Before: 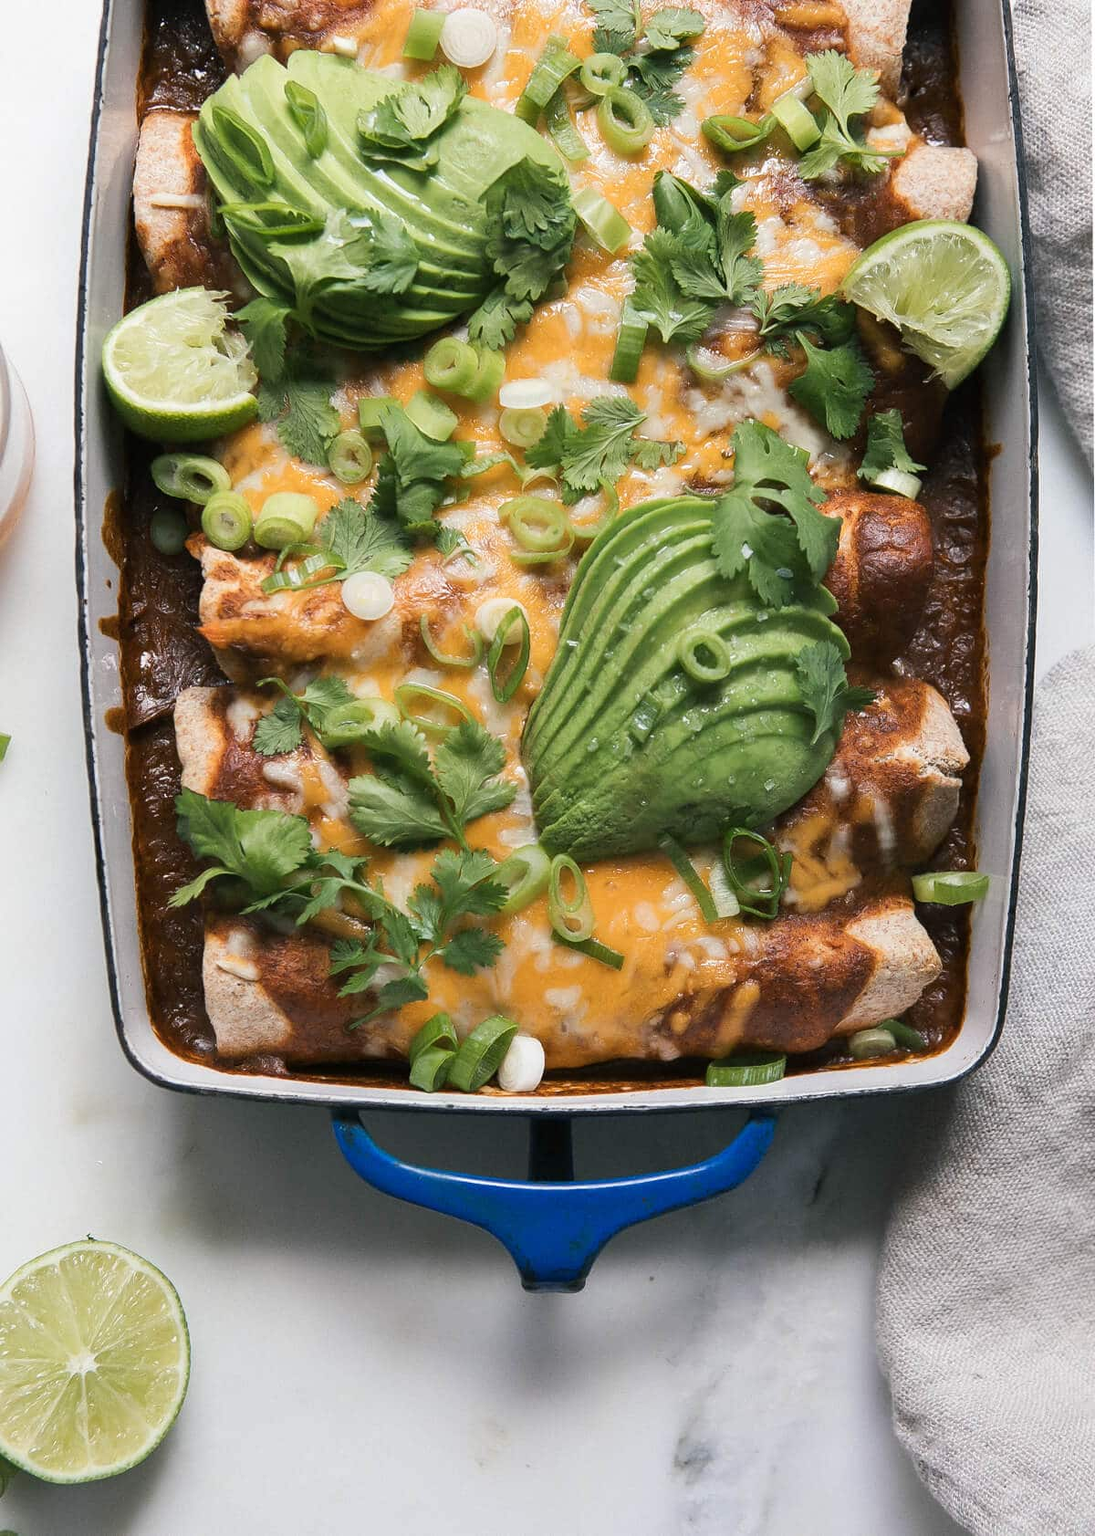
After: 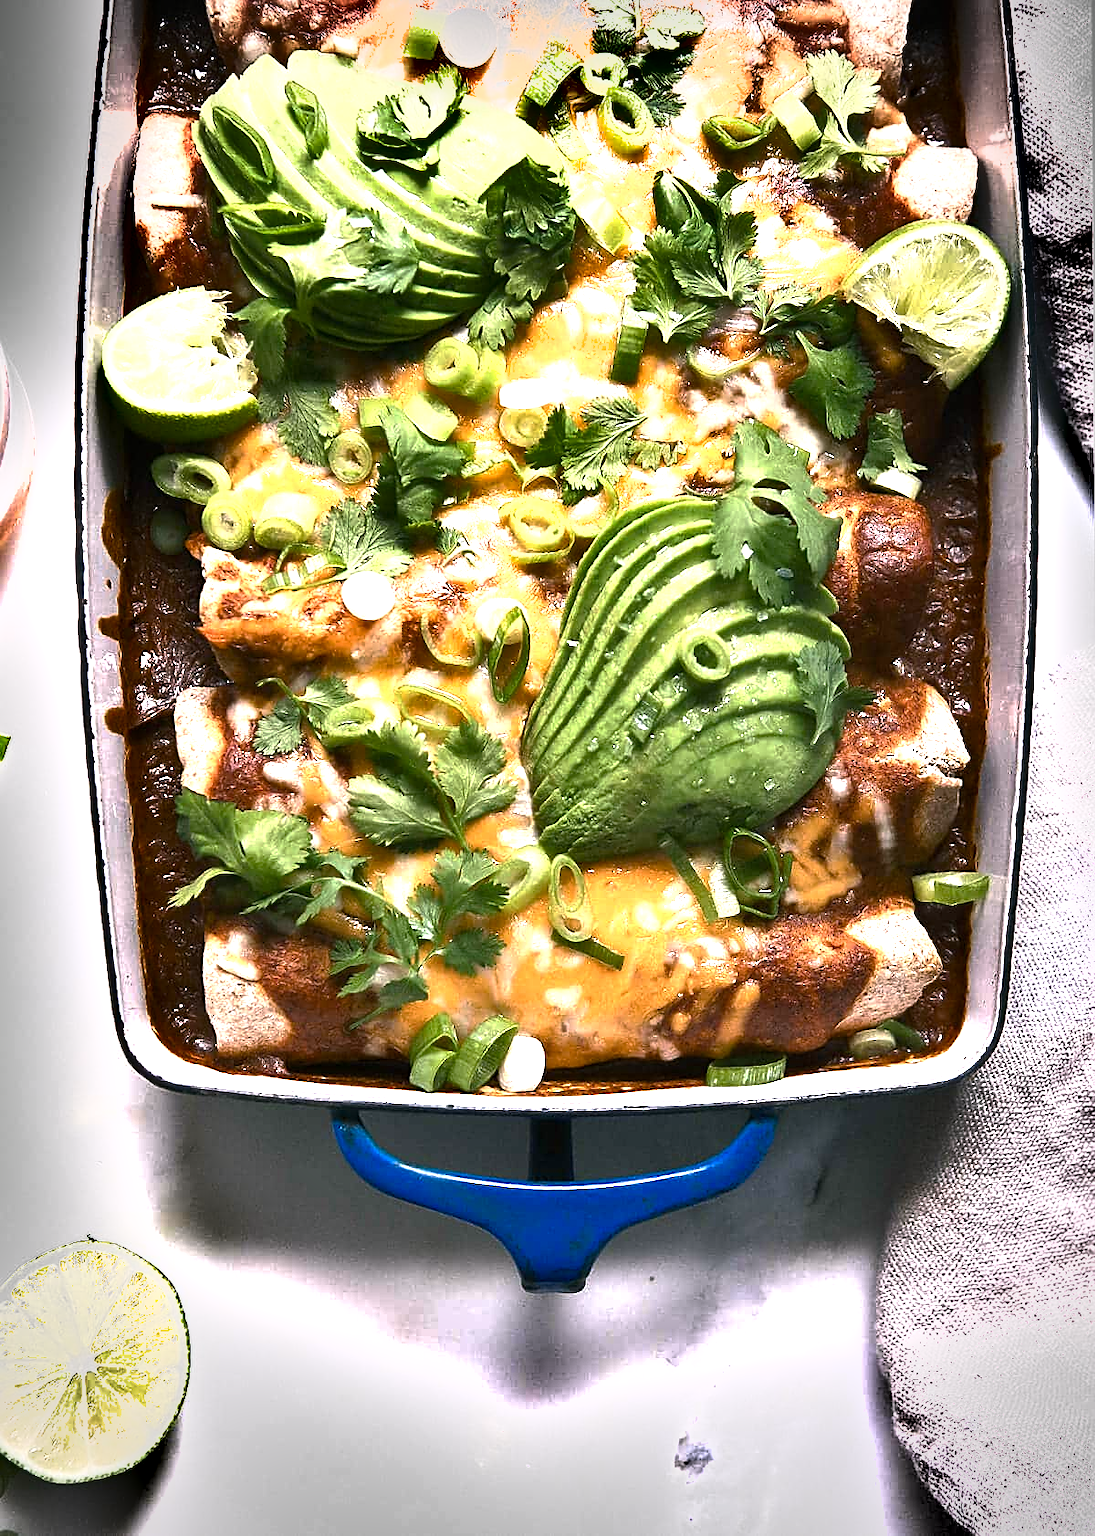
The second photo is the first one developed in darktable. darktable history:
vignetting: center (0, 0.005)
exposure: exposure 0.729 EV, compensate highlight preservation false
sharpen: on, module defaults
base curve: curves: ch0 [(0, 0) (0.74, 0.67) (1, 1)], preserve colors none
color balance rgb: highlights gain › chroma 1.463%, highlights gain › hue 307.14°, perceptual saturation grading › global saturation 0.763%, perceptual saturation grading › highlights -18.341%, perceptual saturation grading › mid-tones 7.101%, perceptual saturation grading › shadows 28.126%, perceptual brilliance grading › highlights 14.067%, perceptual brilliance grading › shadows -19.229%, global vibrance 20%
shadows and highlights: soften with gaussian
